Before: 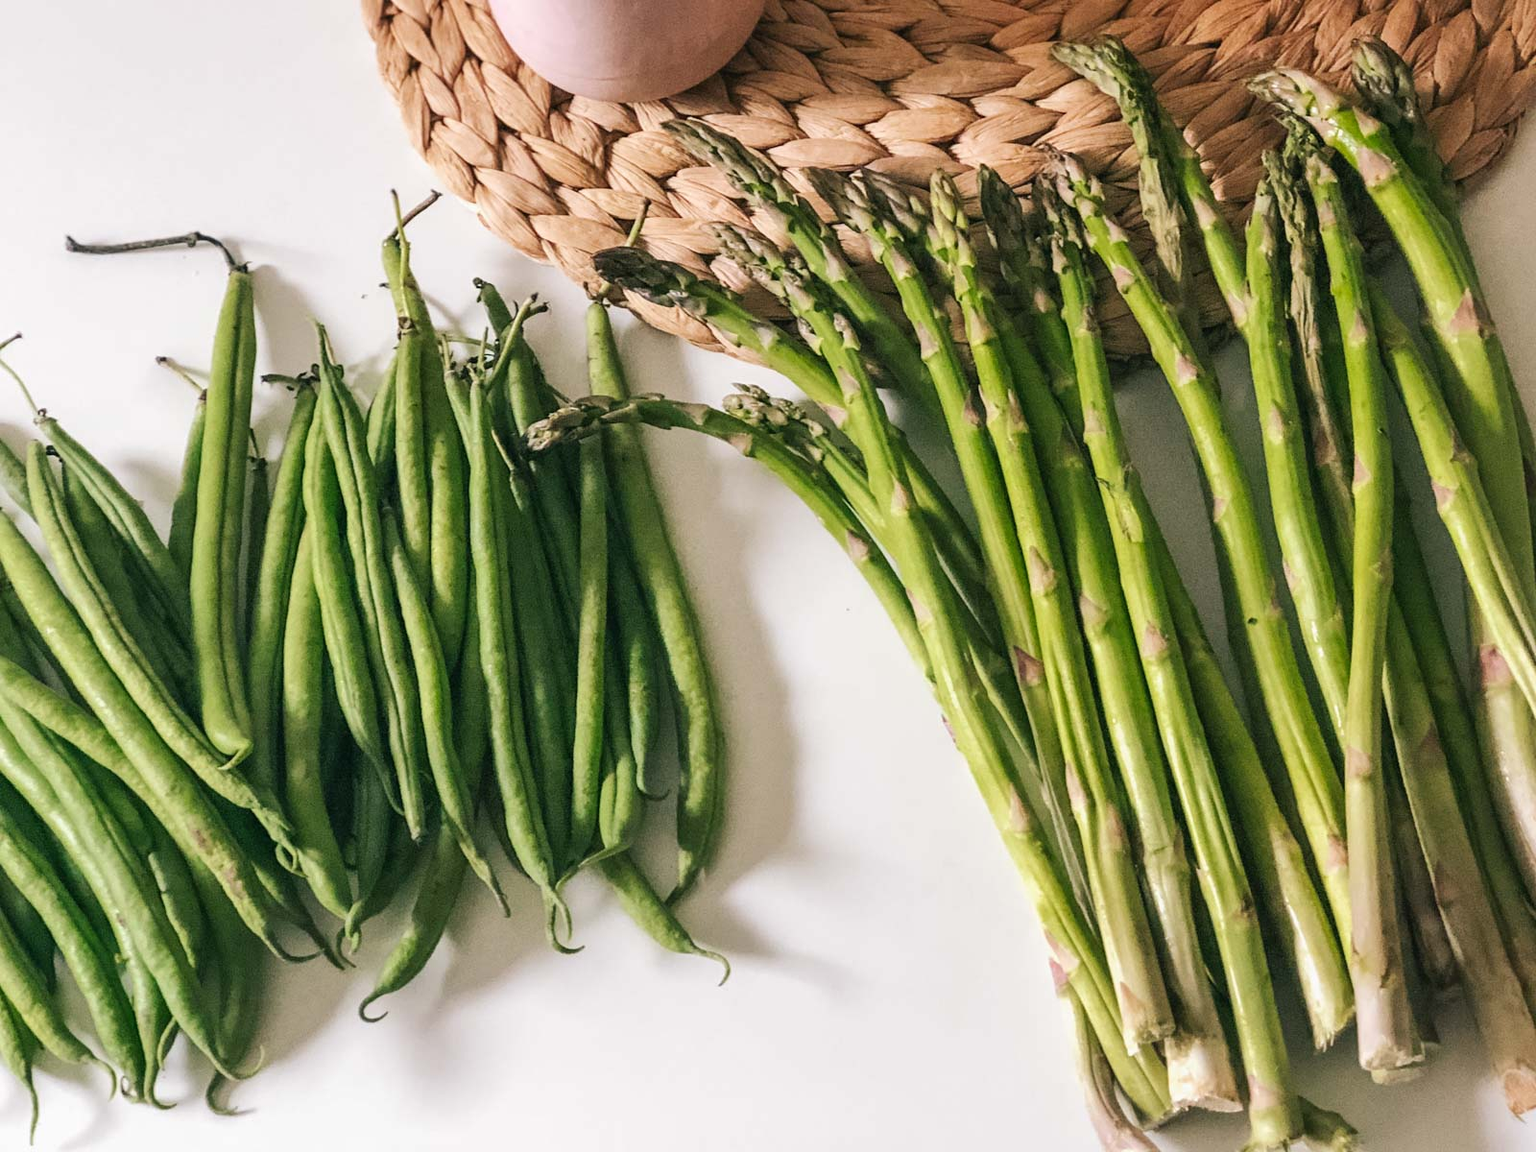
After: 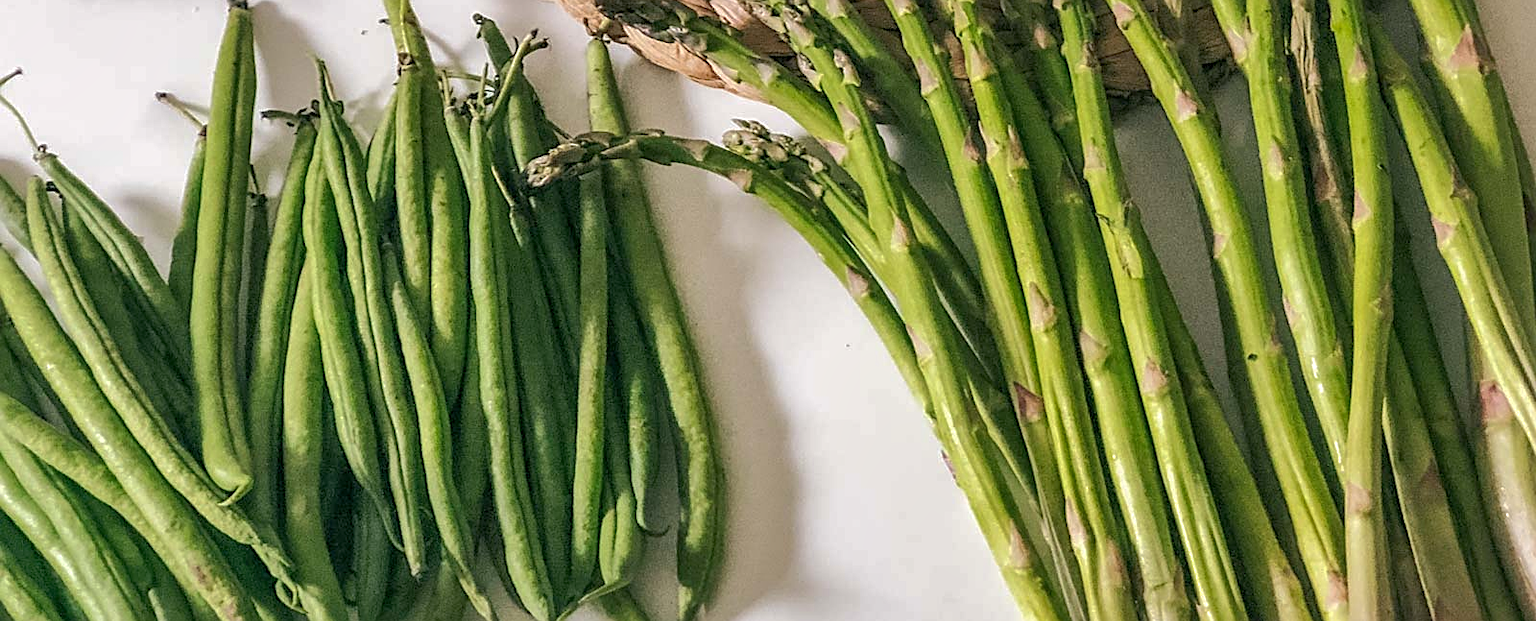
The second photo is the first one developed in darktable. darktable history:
local contrast: detail 130%
shadows and highlights: on, module defaults
crop and rotate: top 22.971%, bottom 23.047%
sharpen: on, module defaults
